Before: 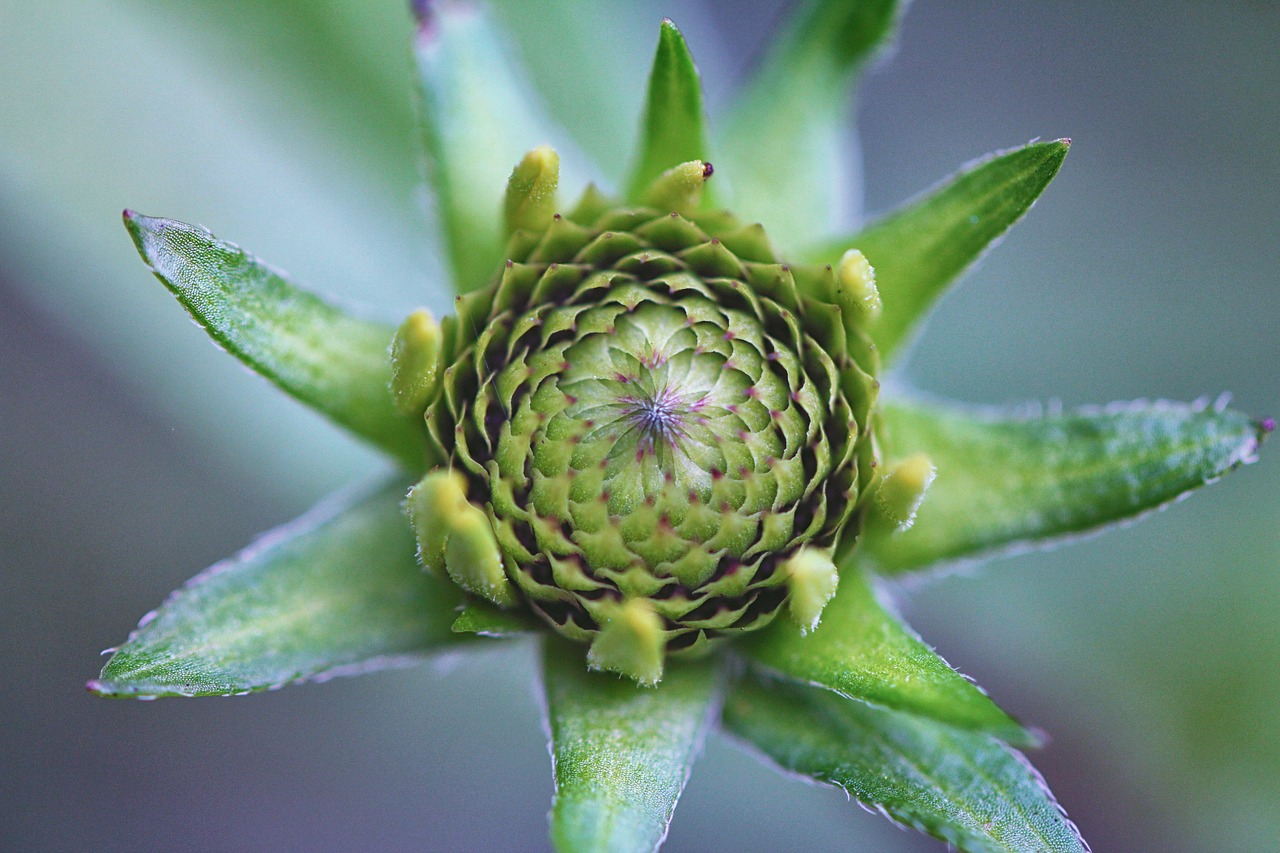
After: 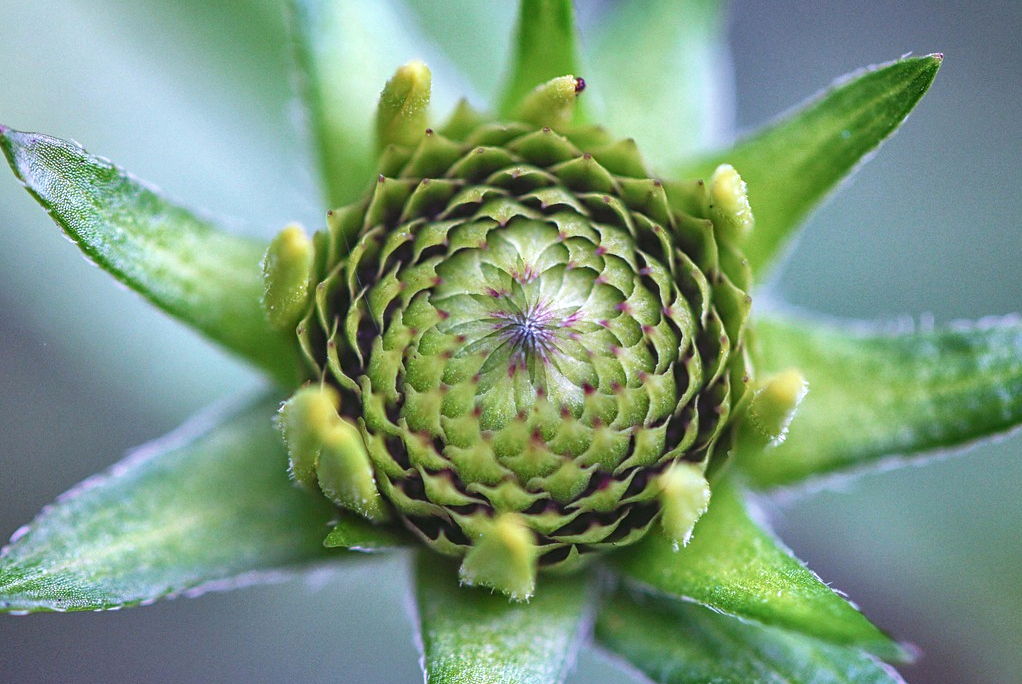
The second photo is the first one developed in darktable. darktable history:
crop and rotate: left 10.038%, top 10.059%, right 10.068%, bottom 9.69%
exposure: black level correction 0, exposure 0.199 EV, compensate highlight preservation false
local contrast: on, module defaults
